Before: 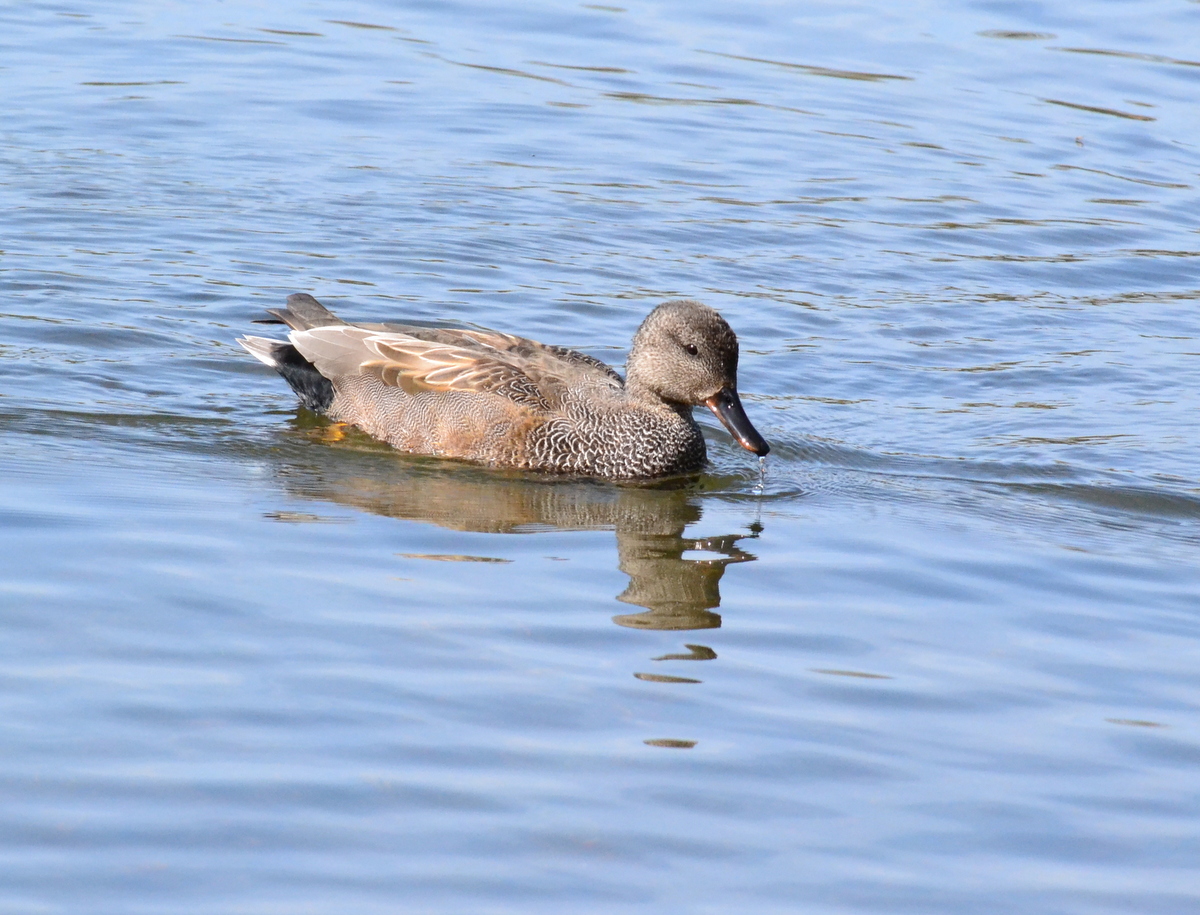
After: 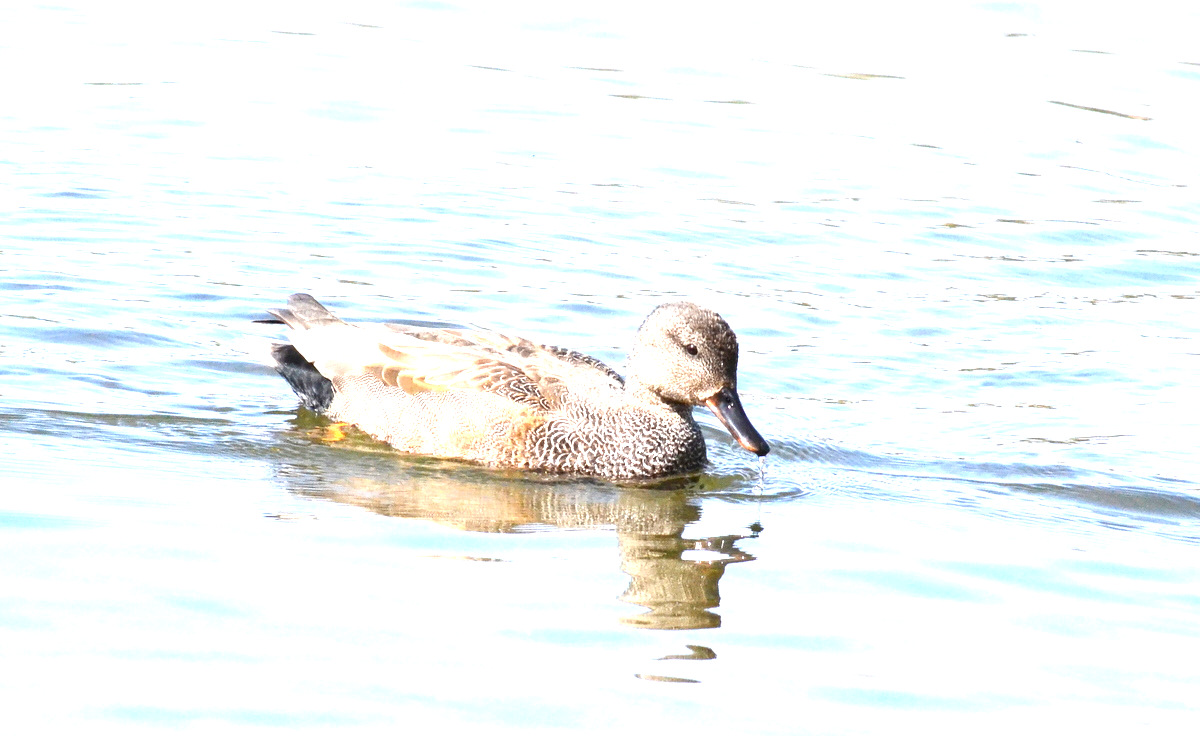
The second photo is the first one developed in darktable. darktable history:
local contrast: highlights 103%, shadows 98%, detail 119%, midtone range 0.2
exposure: exposure 0.607 EV, compensate exposure bias true, compensate highlight preservation false
crop: bottom 19.54%
color correction: highlights b* 0.012
